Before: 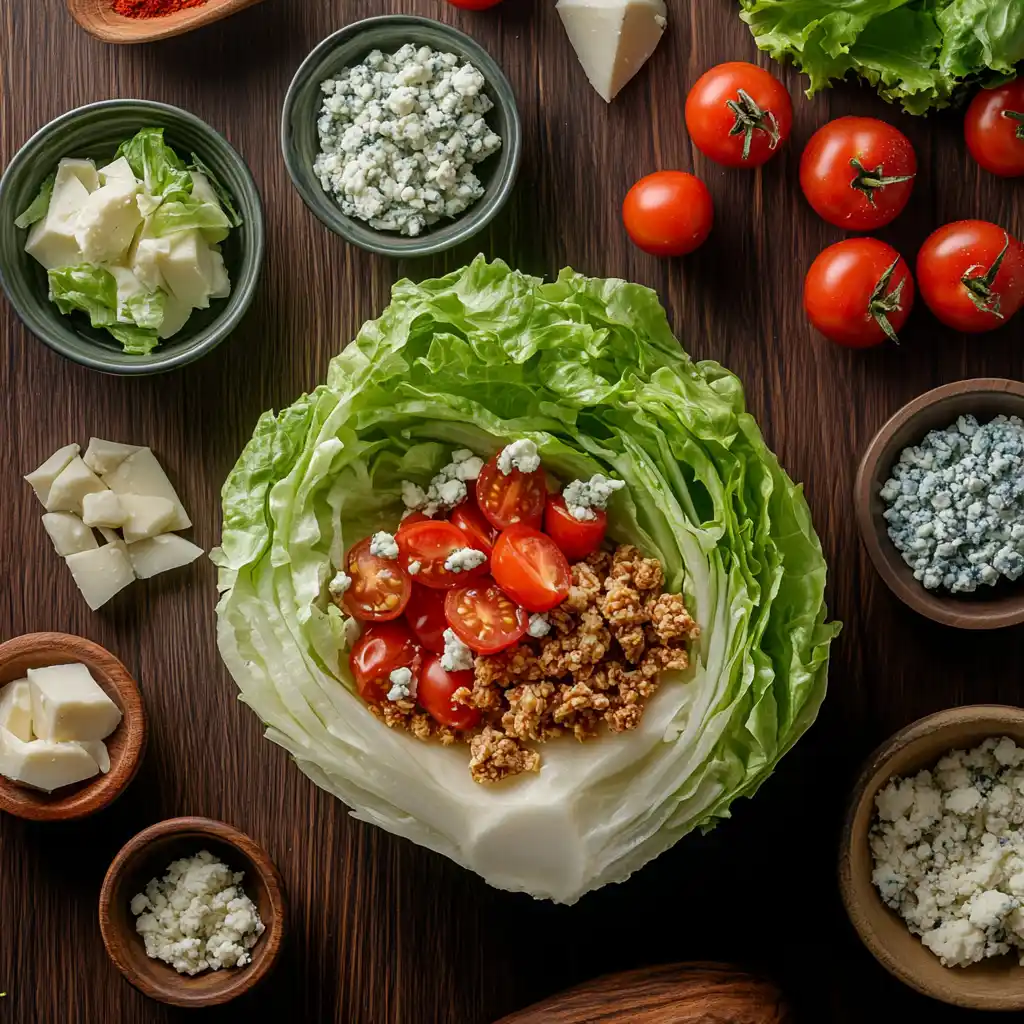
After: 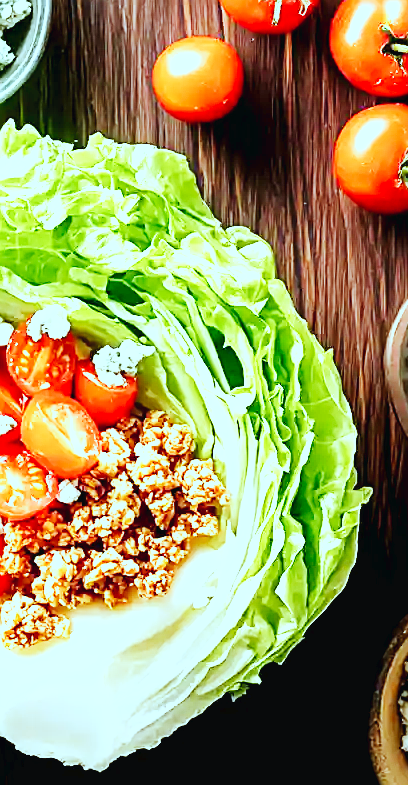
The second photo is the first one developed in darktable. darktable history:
exposure: black level correction 0.002, exposure 1.319 EV, compensate highlight preservation false
crop: left 45.951%, top 13.164%, right 14.151%, bottom 10.079%
tone equalizer: edges refinement/feathering 500, mask exposure compensation -1.57 EV, preserve details no
color correction: highlights a* -11.82, highlights b* -14.9
sharpen: on, module defaults
base curve: curves: ch0 [(0, 0.003) (0.001, 0.002) (0.006, 0.004) (0.02, 0.022) (0.048, 0.086) (0.094, 0.234) (0.162, 0.431) (0.258, 0.629) (0.385, 0.8) (0.548, 0.918) (0.751, 0.988) (1, 1)], preserve colors none
